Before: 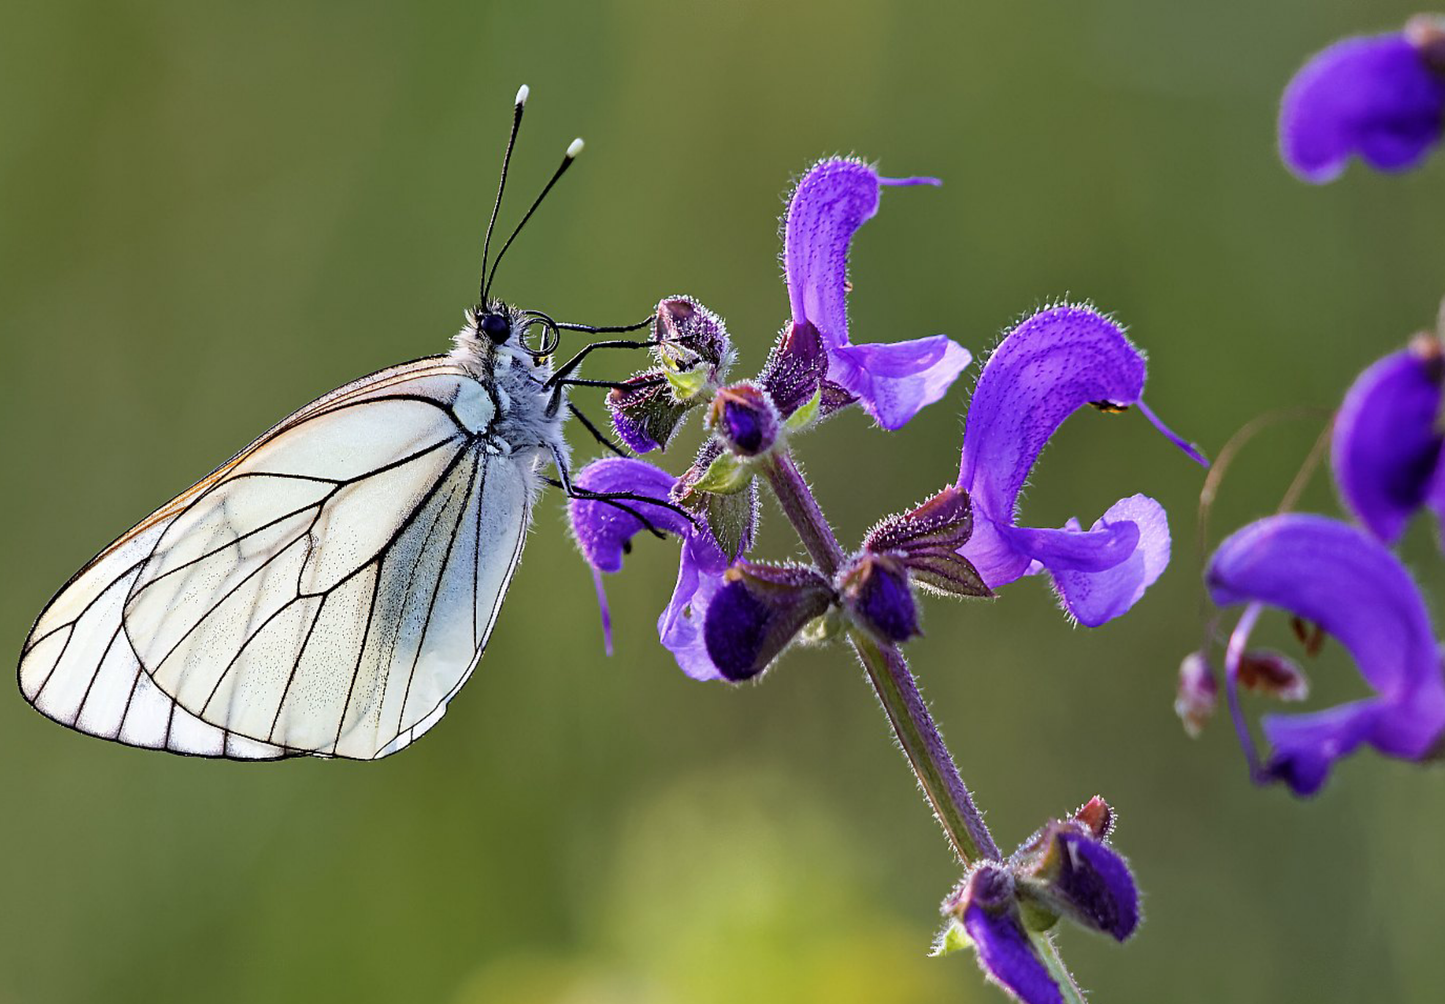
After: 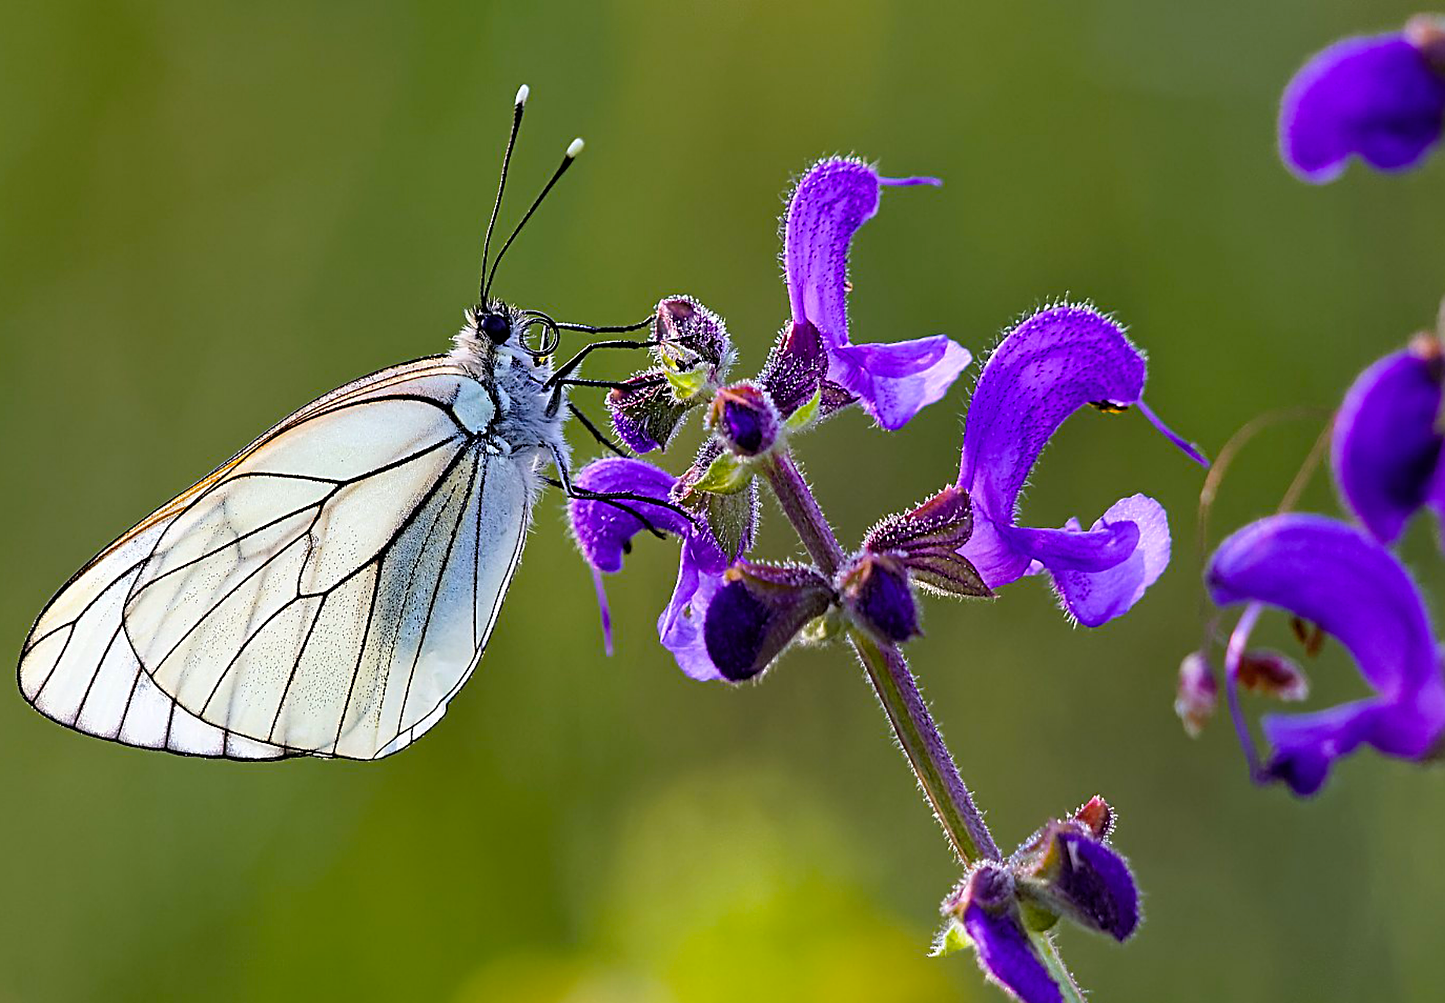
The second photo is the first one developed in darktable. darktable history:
sharpen: on, module defaults
crop: bottom 0.067%
color balance rgb: perceptual saturation grading › global saturation 30.481%, global vibrance 7.658%
